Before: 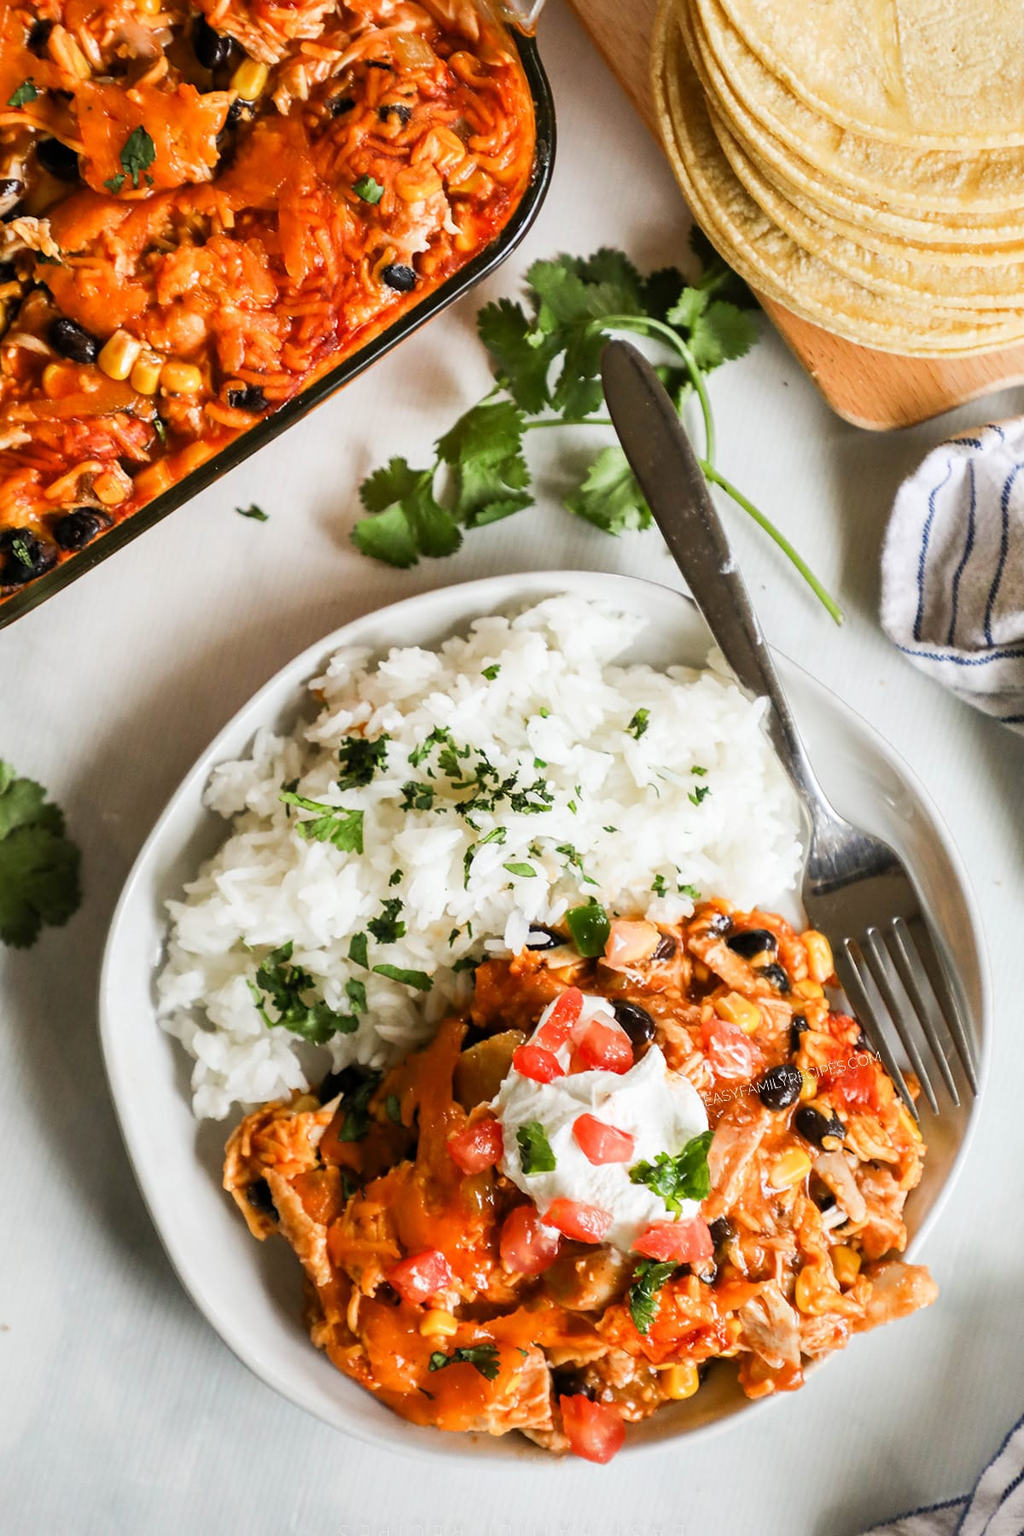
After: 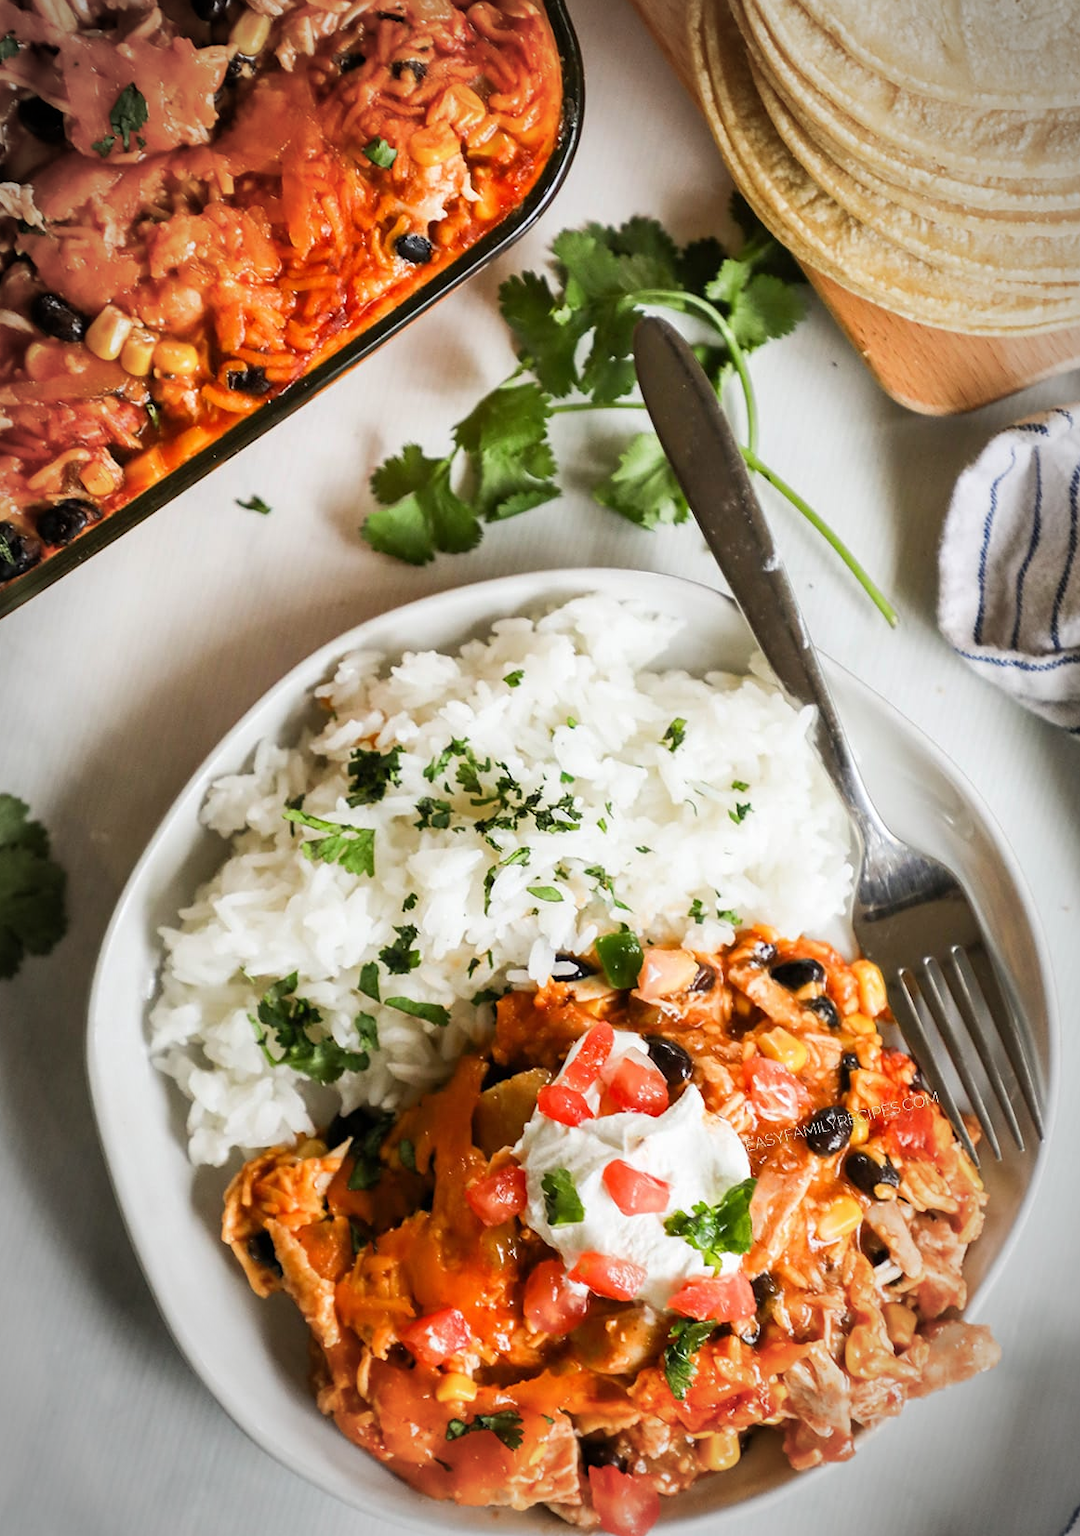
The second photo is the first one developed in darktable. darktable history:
vignetting: automatic ratio true
crop: left 1.964%, top 3.251%, right 1.122%, bottom 4.933%
